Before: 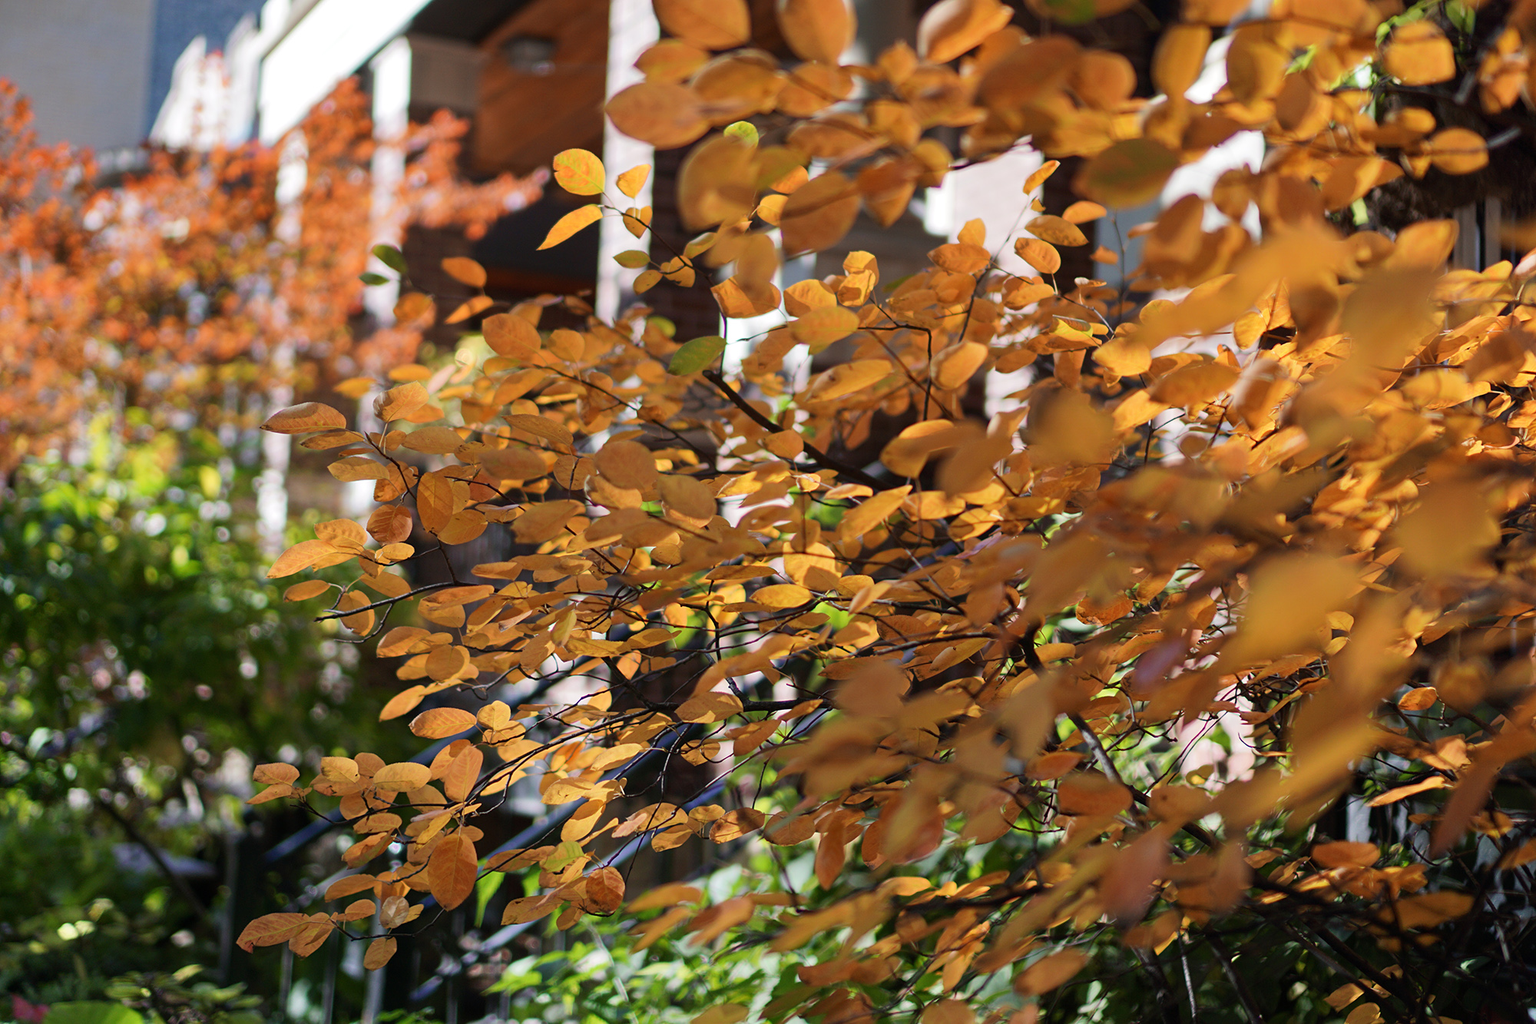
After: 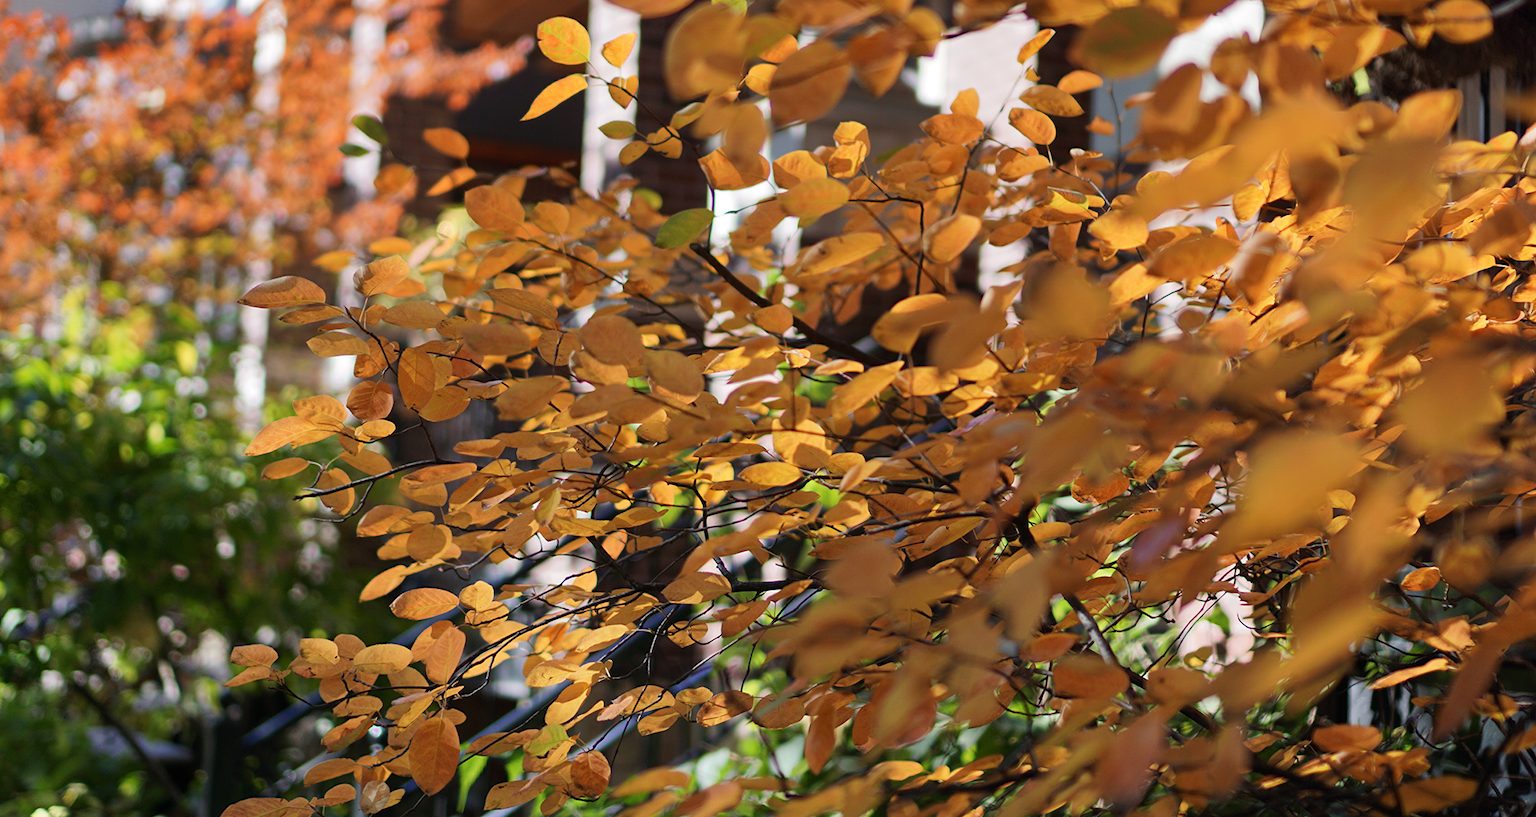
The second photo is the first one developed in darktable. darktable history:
crop and rotate: left 1.842%, top 12.958%, right 0.305%, bottom 8.934%
